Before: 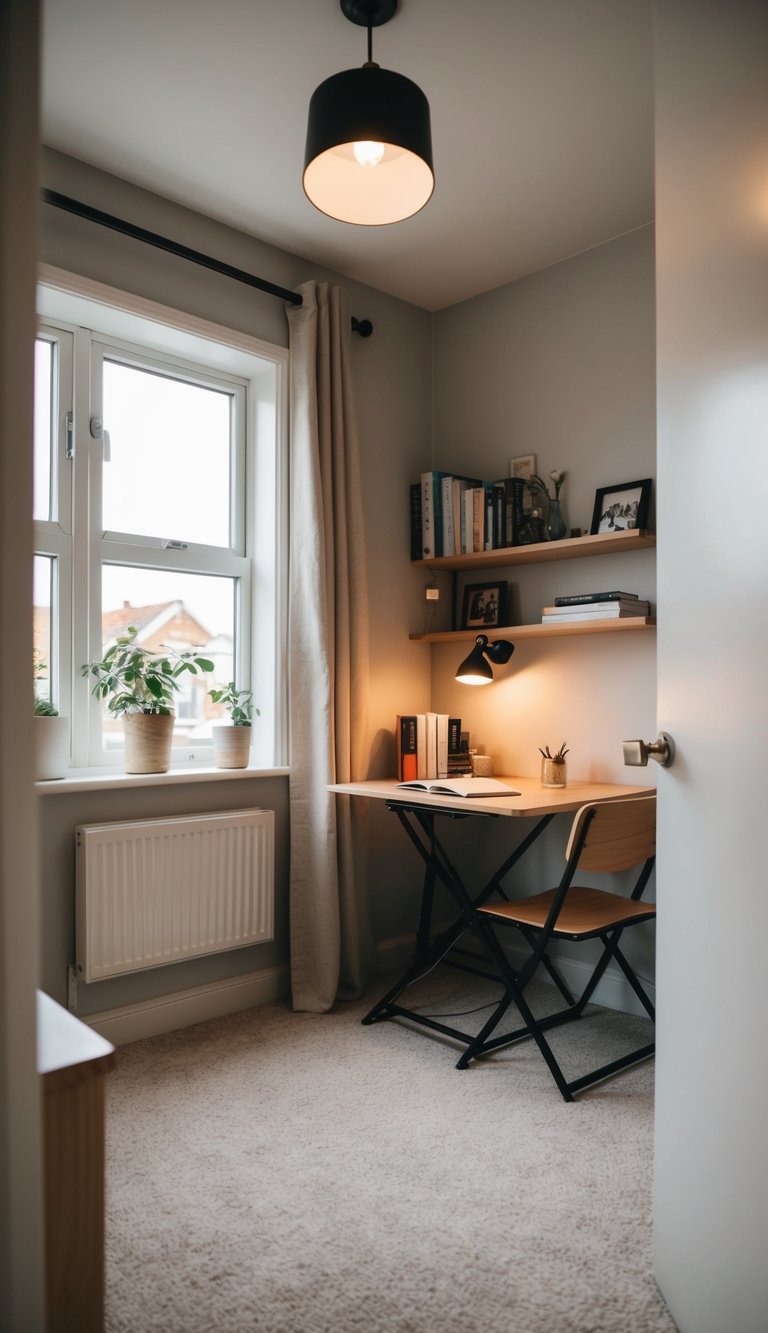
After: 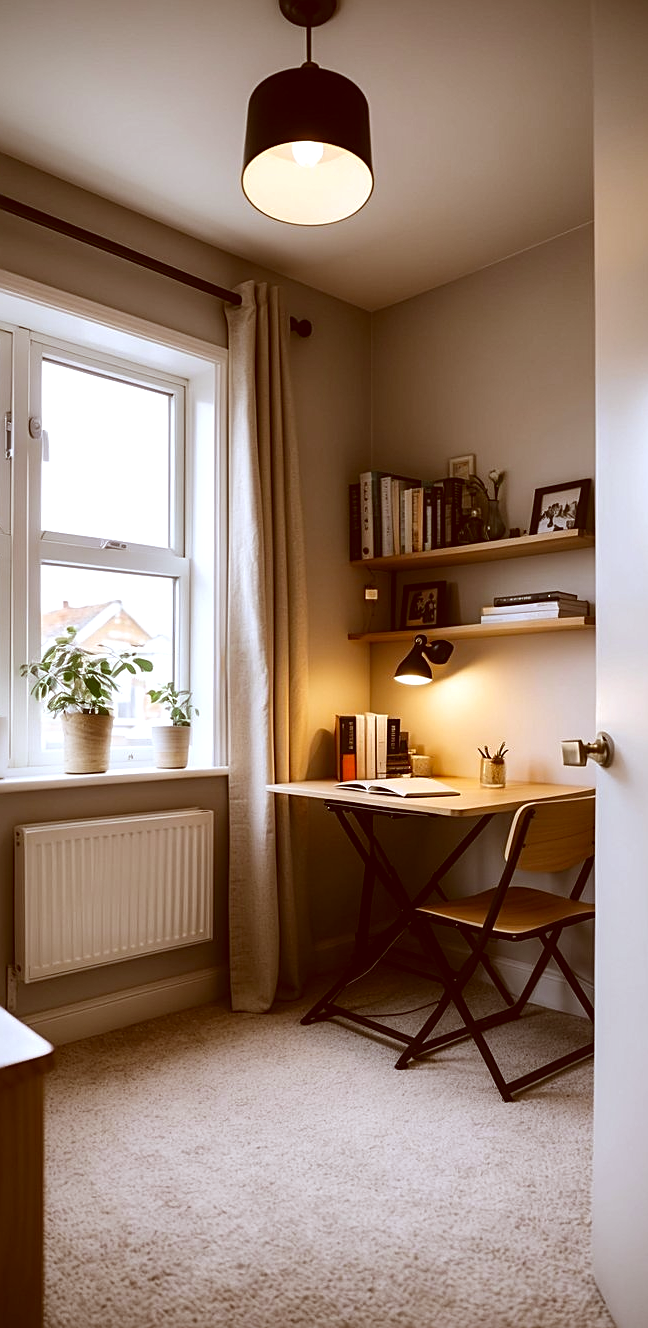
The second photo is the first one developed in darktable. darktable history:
tone equalizer: -8 EV -0.417 EV, -7 EV -0.389 EV, -6 EV -0.333 EV, -5 EV -0.222 EV, -3 EV 0.222 EV, -2 EV 0.333 EV, -1 EV 0.389 EV, +0 EV 0.417 EV, edges refinement/feathering 500, mask exposure compensation -1.57 EV, preserve details no
white balance: red 0.871, blue 1.249
contrast equalizer: y [[0.5, 0.488, 0.462, 0.461, 0.491, 0.5], [0.5 ×6], [0.5 ×6], [0 ×6], [0 ×6]]
crop: left 8.026%, right 7.374%
local contrast: mode bilateral grid, contrast 20, coarseness 50, detail 120%, midtone range 0.2
sharpen: on, module defaults
color correction: highlights a* 1.12, highlights b* 24.26, shadows a* 15.58, shadows b* 24.26
